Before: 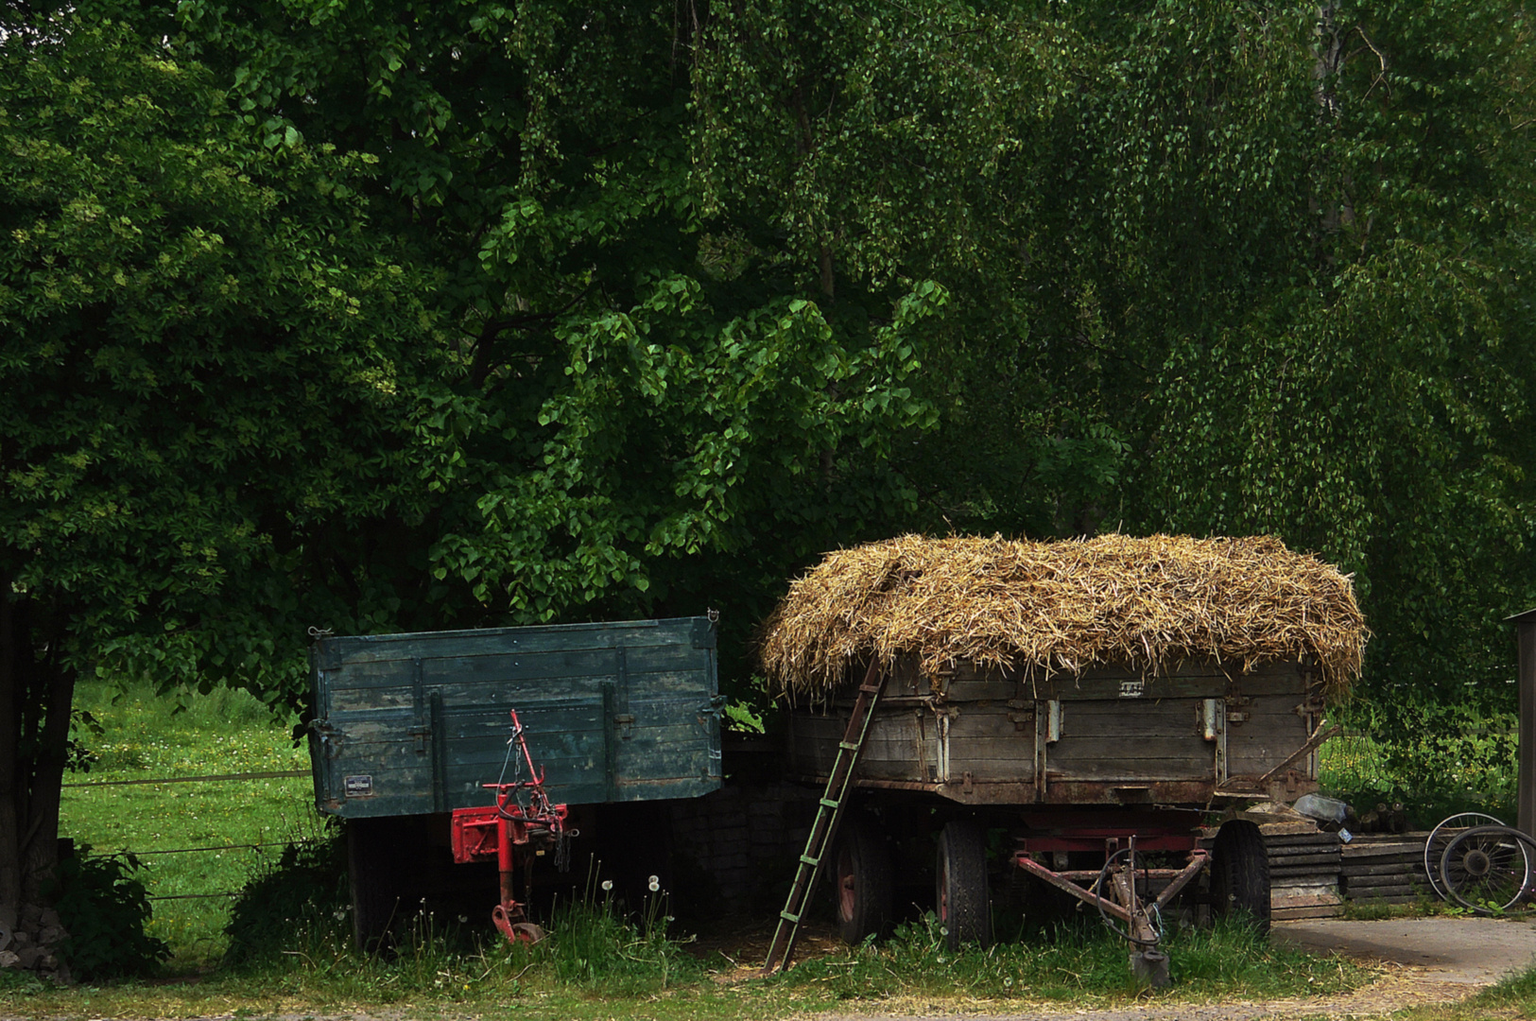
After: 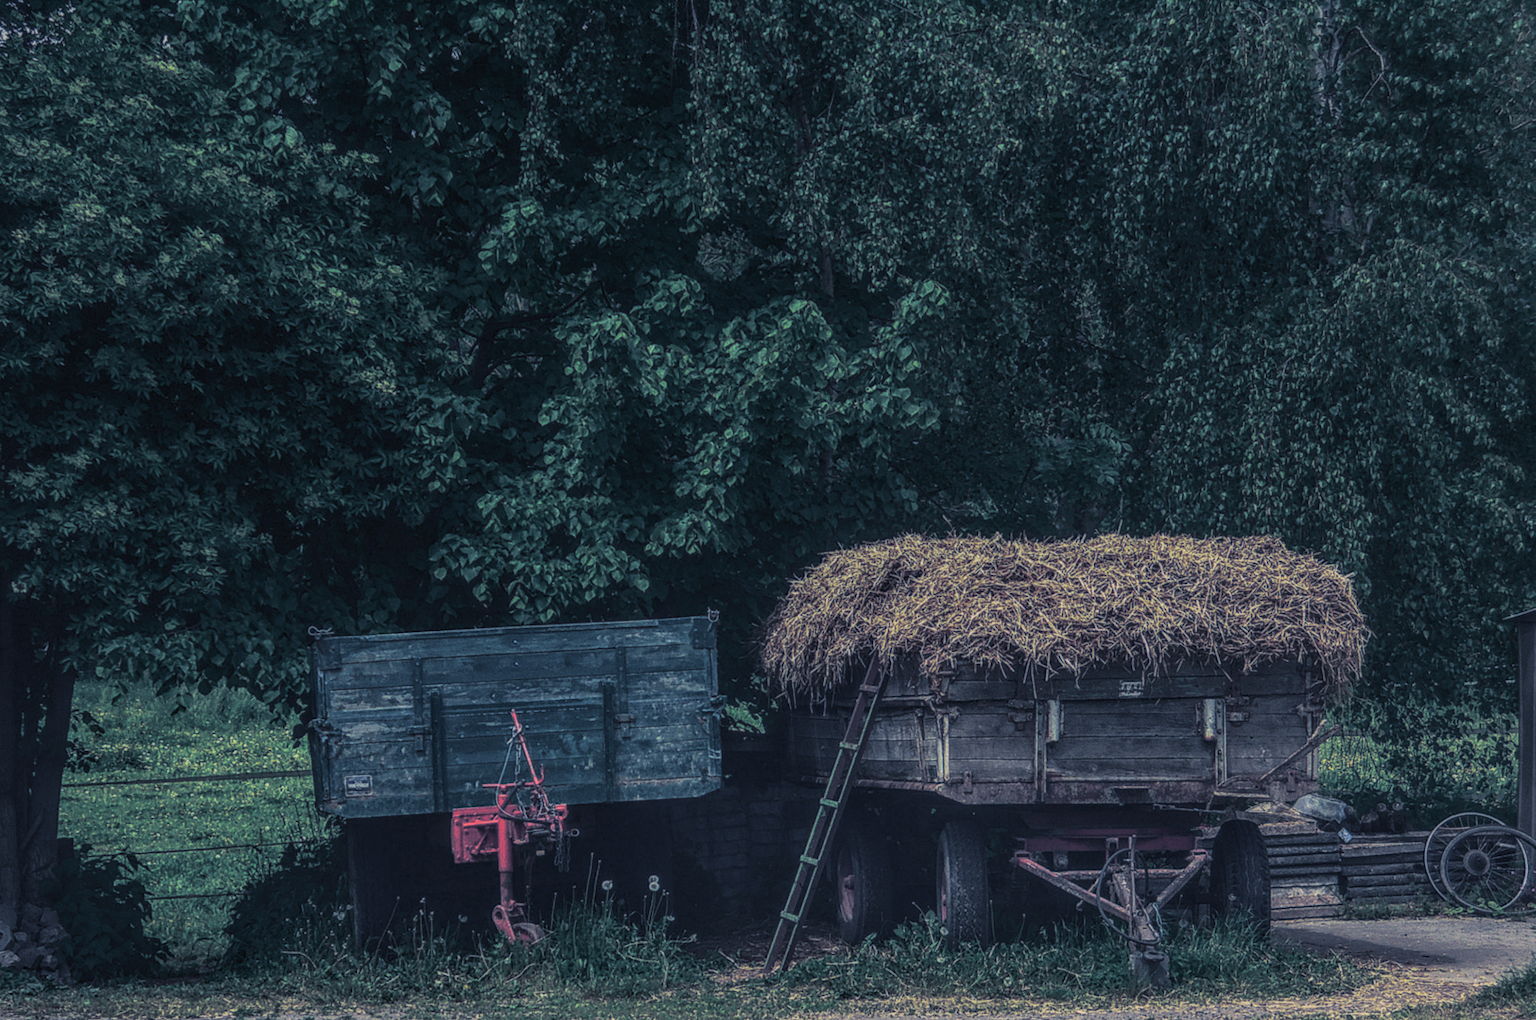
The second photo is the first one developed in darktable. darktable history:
tone curve: curves: ch0 [(0, 0.068) (1, 0.961)], color space Lab, linked channels, preserve colors none
color correction #1: saturation 0.5
color correction "1": highlights a* -3.28, highlights b* -6.24, shadows a* 3.1, shadows b* 5.19
split-toning: shadows › hue 226.8°, shadows › saturation 0.56, highlights › hue 28.8°, balance -40, compress 0% | blend: blend mode normal, opacity 60%; mask: uniform (no mask)
local contrast: highlights 20%, shadows 30%, detail 200%, midtone range 0.2 | blend: blend mode normal, opacity 65%; mask: uniform (no mask)
